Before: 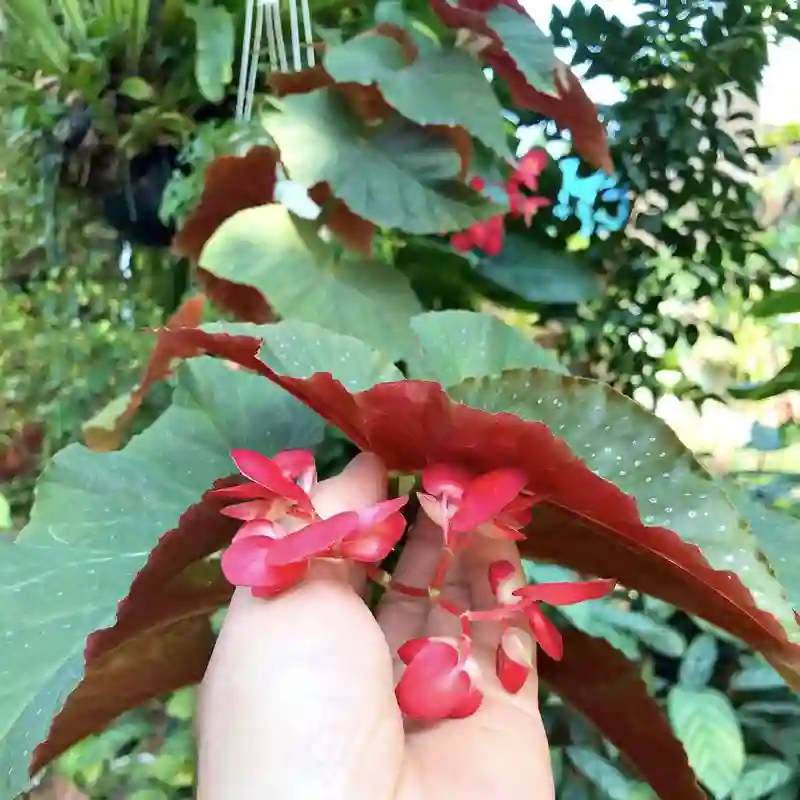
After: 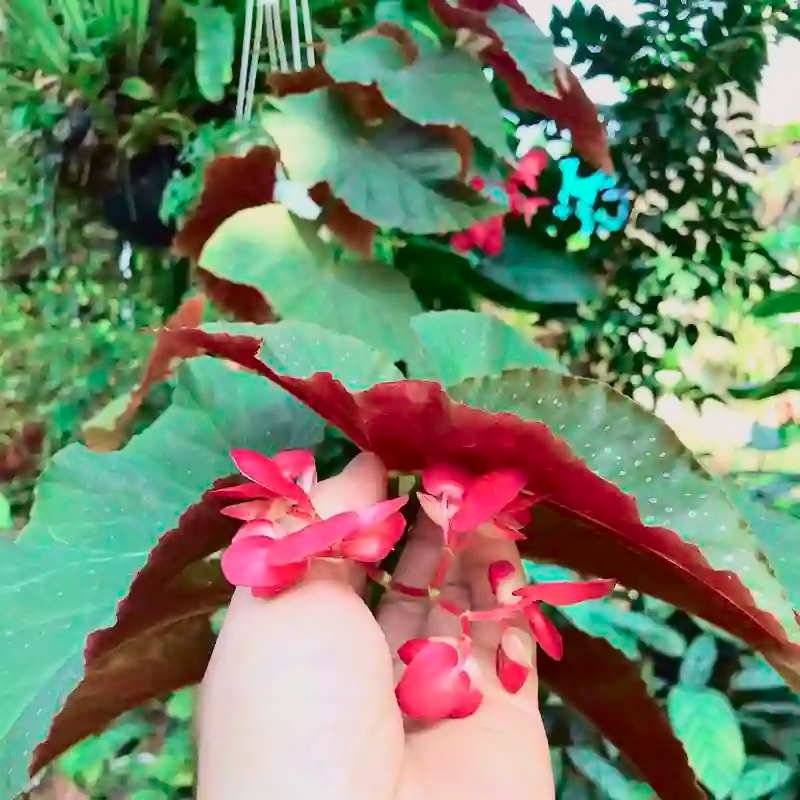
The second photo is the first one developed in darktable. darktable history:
tone curve: curves: ch0 [(0, 0.019) (0.204, 0.162) (0.491, 0.519) (0.748, 0.765) (1, 0.919)]; ch1 [(0, 0) (0.201, 0.113) (0.372, 0.282) (0.443, 0.434) (0.496, 0.504) (0.566, 0.585) (0.761, 0.803) (1, 1)]; ch2 [(0, 0) (0.434, 0.447) (0.483, 0.487) (0.555, 0.563) (0.697, 0.68) (1, 1)], color space Lab, independent channels, preserve colors none
